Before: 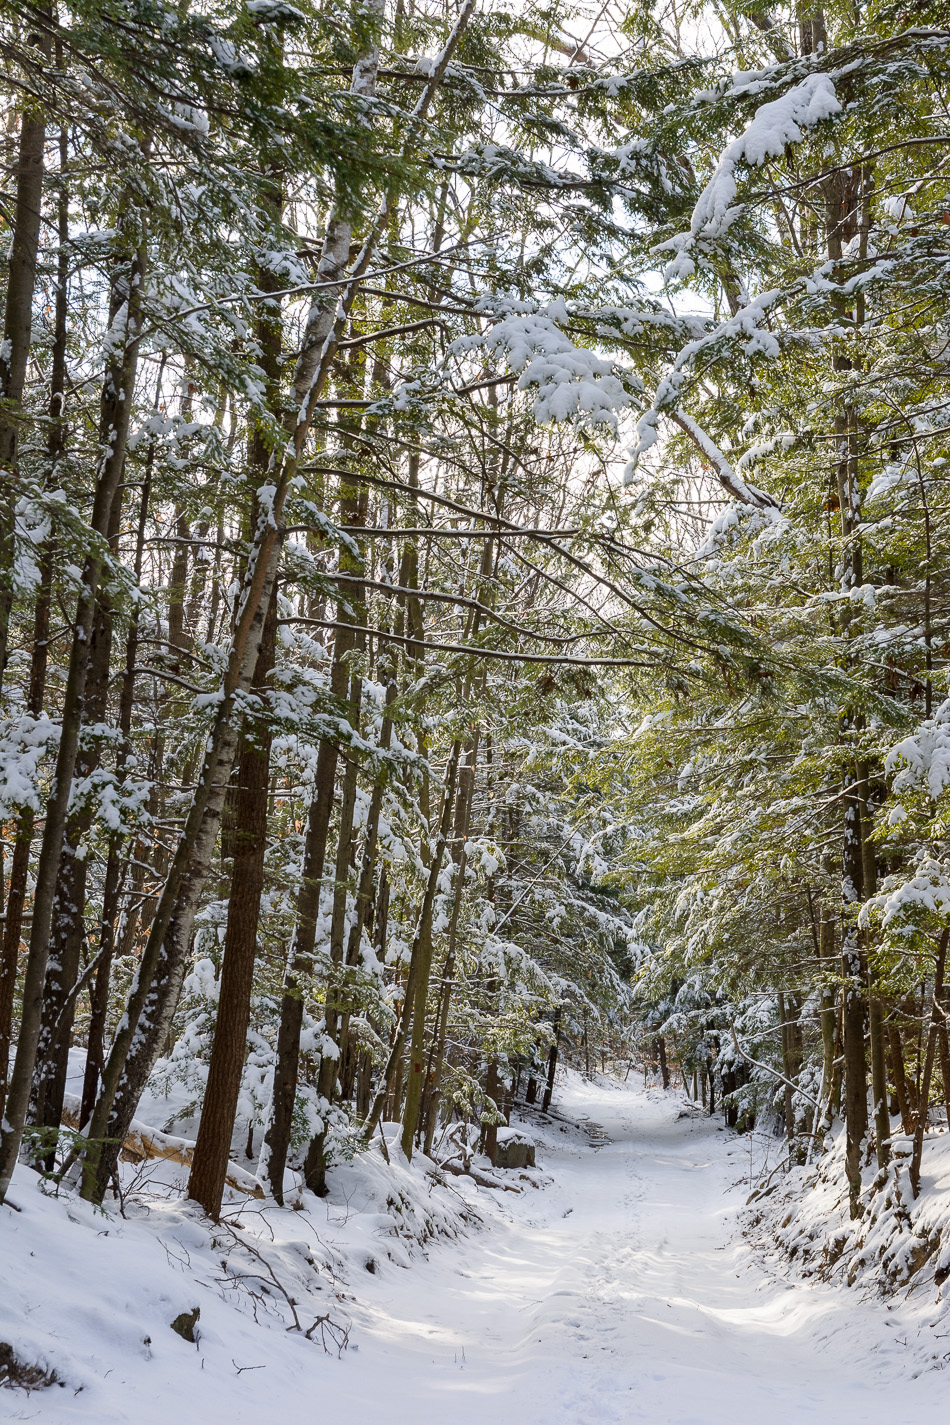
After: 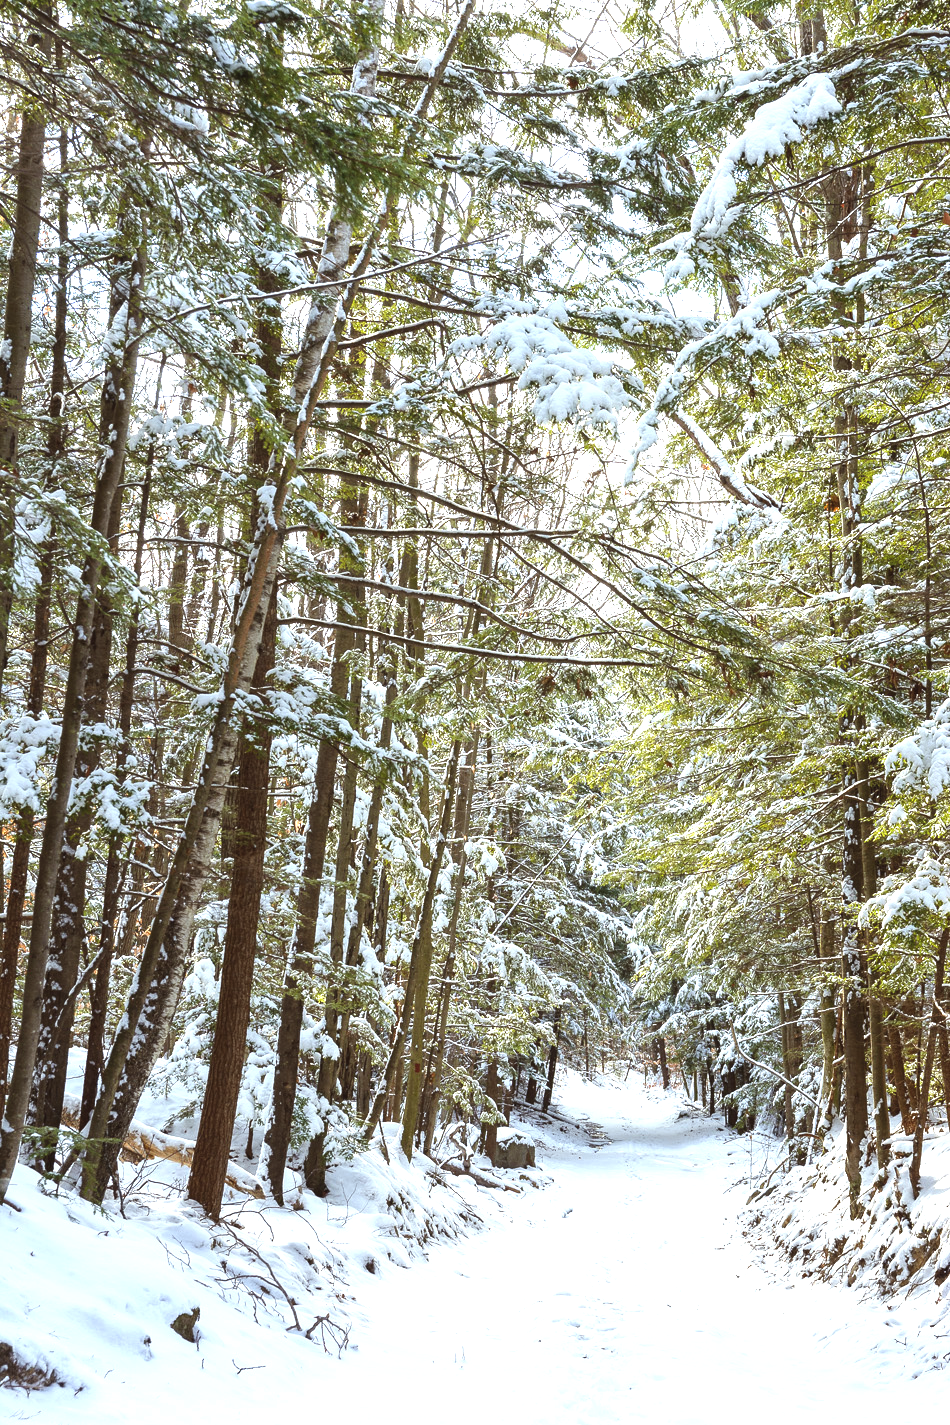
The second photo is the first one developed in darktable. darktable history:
exposure: black level correction -0.005, exposure 1.002 EV, compensate highlight preservation false
color correction: highlights a* -4.98, highlights b* -3.76, shadows a* 3.83, shadows b* 4.08
local contrast: highlights 100%, shadows 100%, detail 120%, midtone range 0.2
